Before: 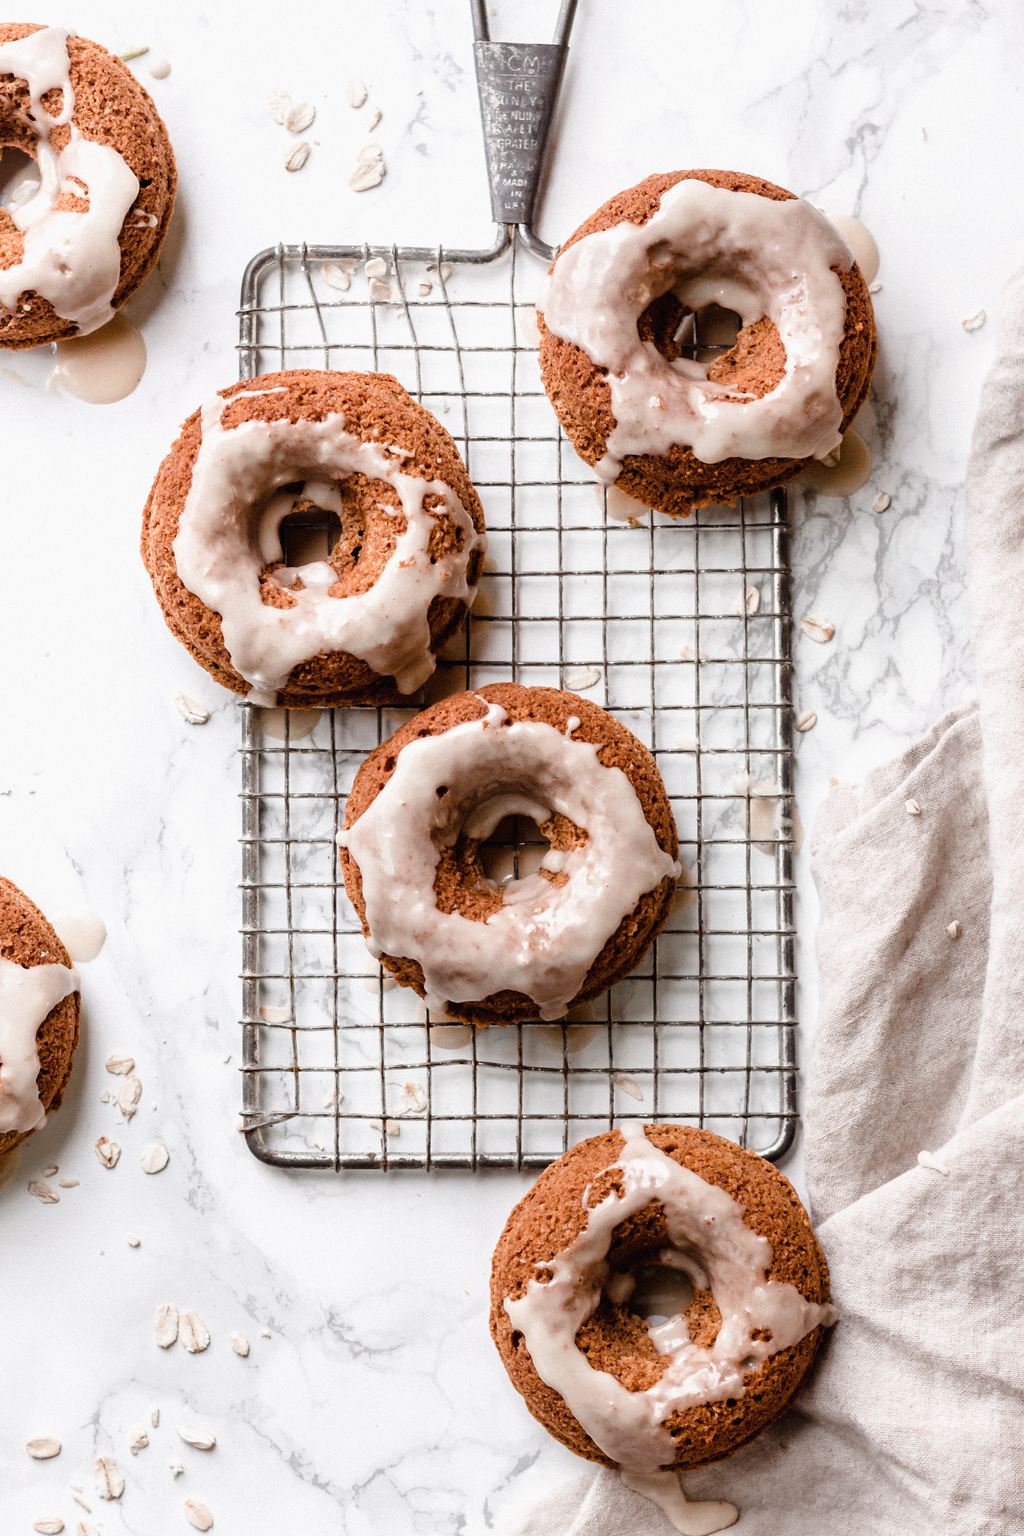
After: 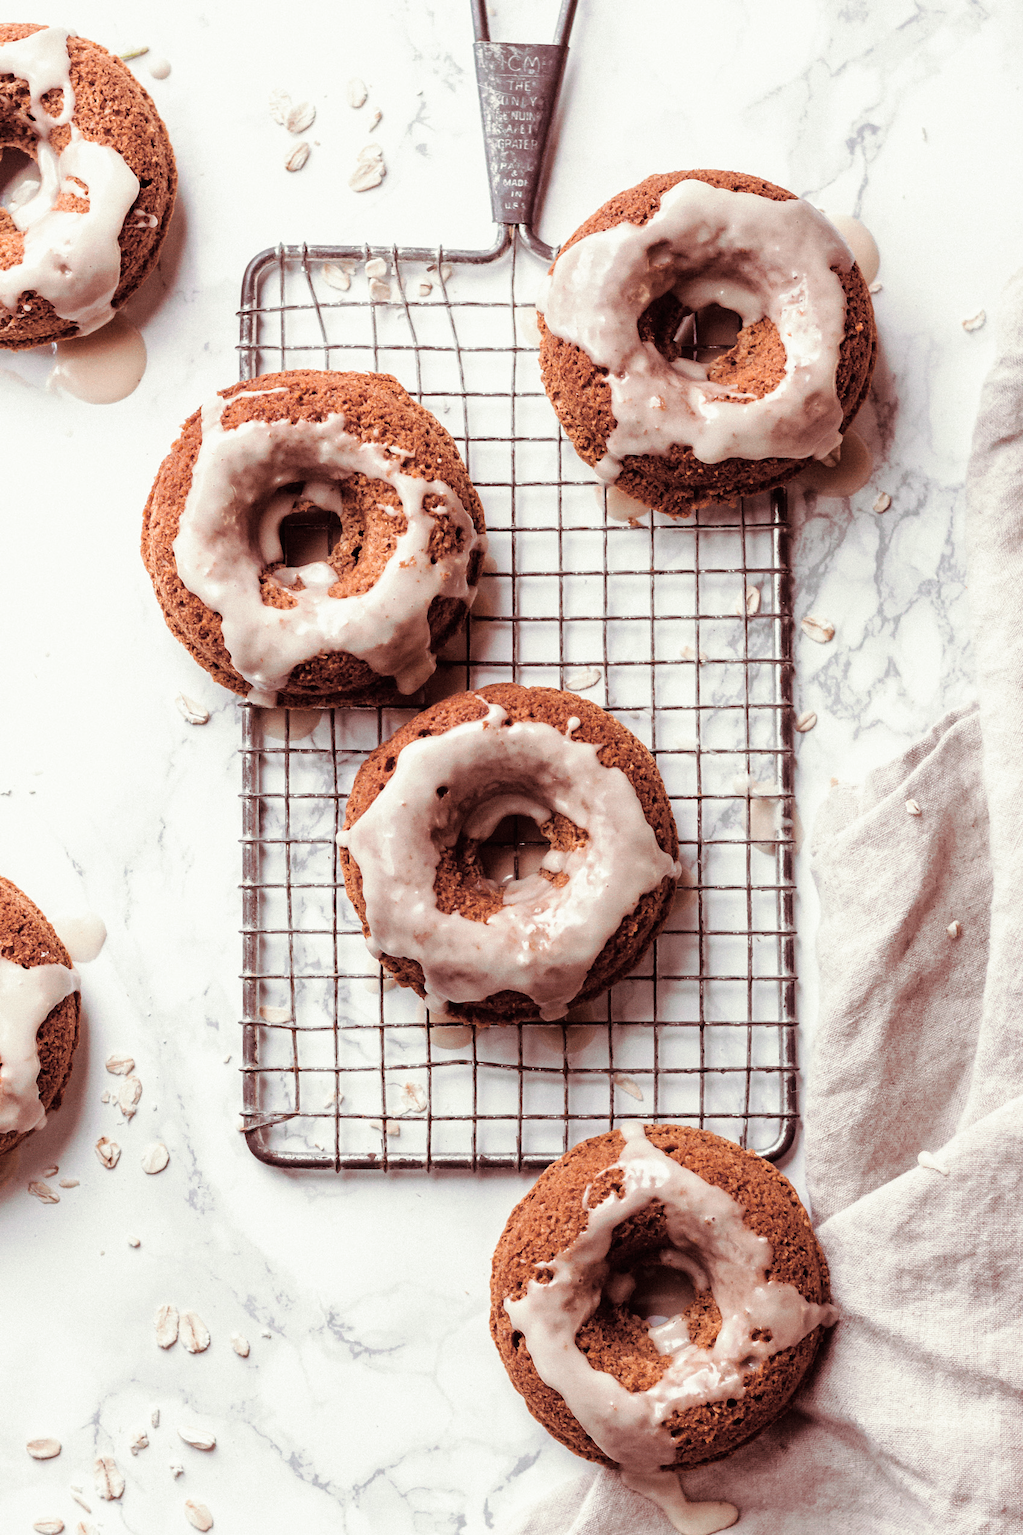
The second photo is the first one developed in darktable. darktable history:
split-toning: on, module defaults
grain: coarseness 0.09 ISO, strength 10%
